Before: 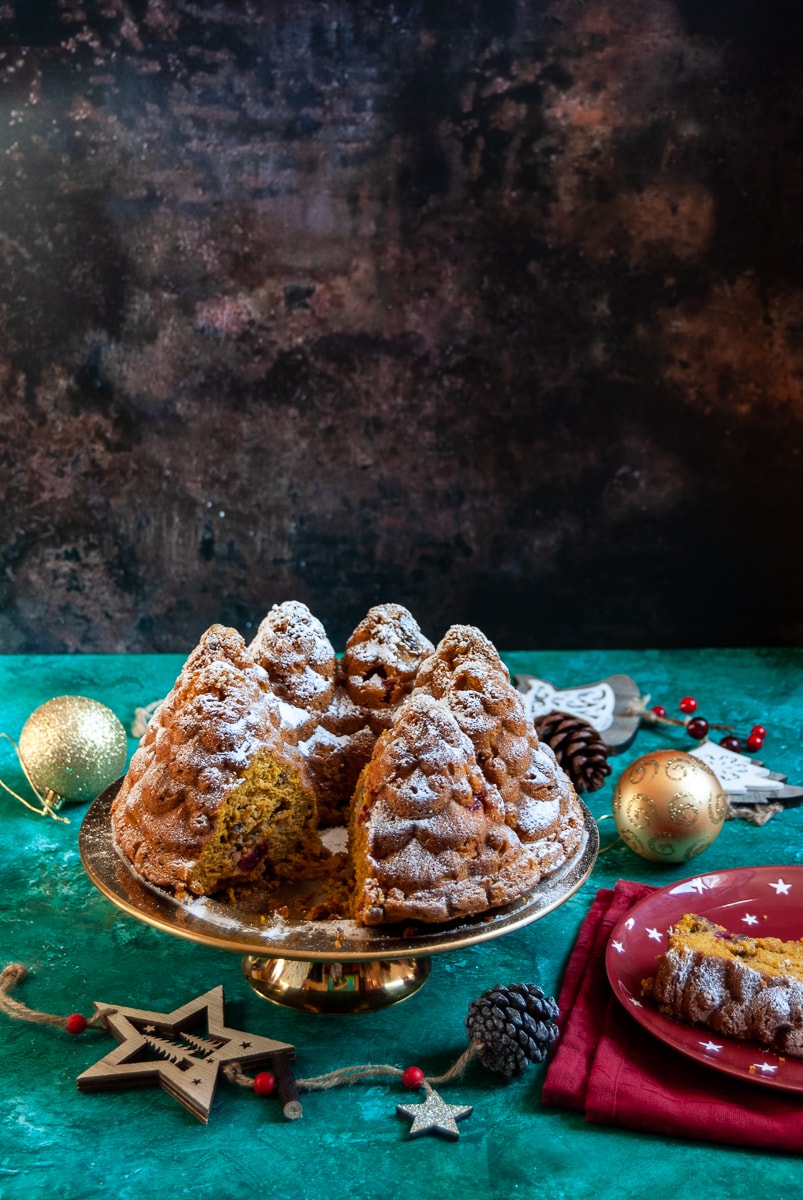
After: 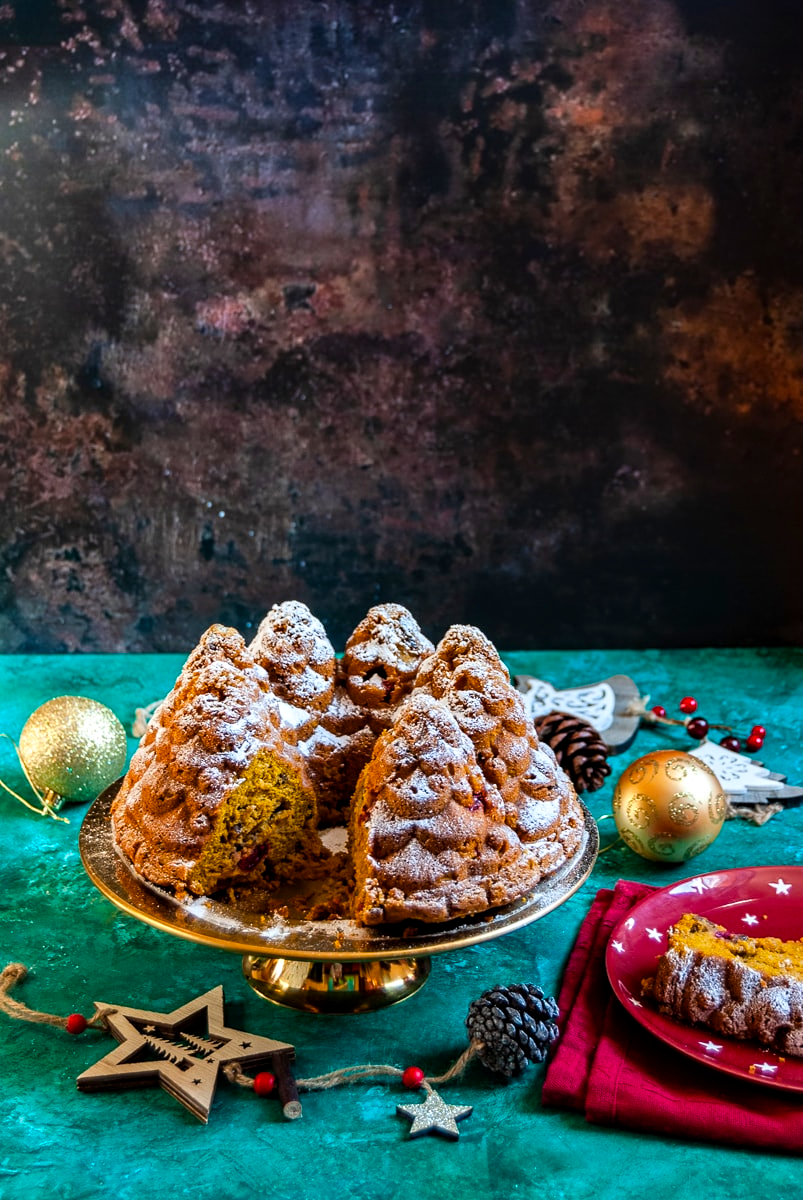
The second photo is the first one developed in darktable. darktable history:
contrast equalizer: octaves 7, y [[0.502, 0.505, 0.512, 0.529, 0.564, 0.588], [0.5 ×6], [0.502, 0.505, 0.512, 0.529, 0.564, 0.588], [0, 0.001, 0.001, 0.004, 0.008, 0.011], [0, 0.001, 0.001, 0.004, 0.008, 0.011]]
color balance rgb: highlights gain › chroma 0.106%, highlights gain › hue 332.09°, perceptual saturation grading › global saturation 30.821%, perceptual brilliance grading › mid-tones 10.826%, perceptual brilliance grading › shadows 14.314%, global vibrance 14.476%
